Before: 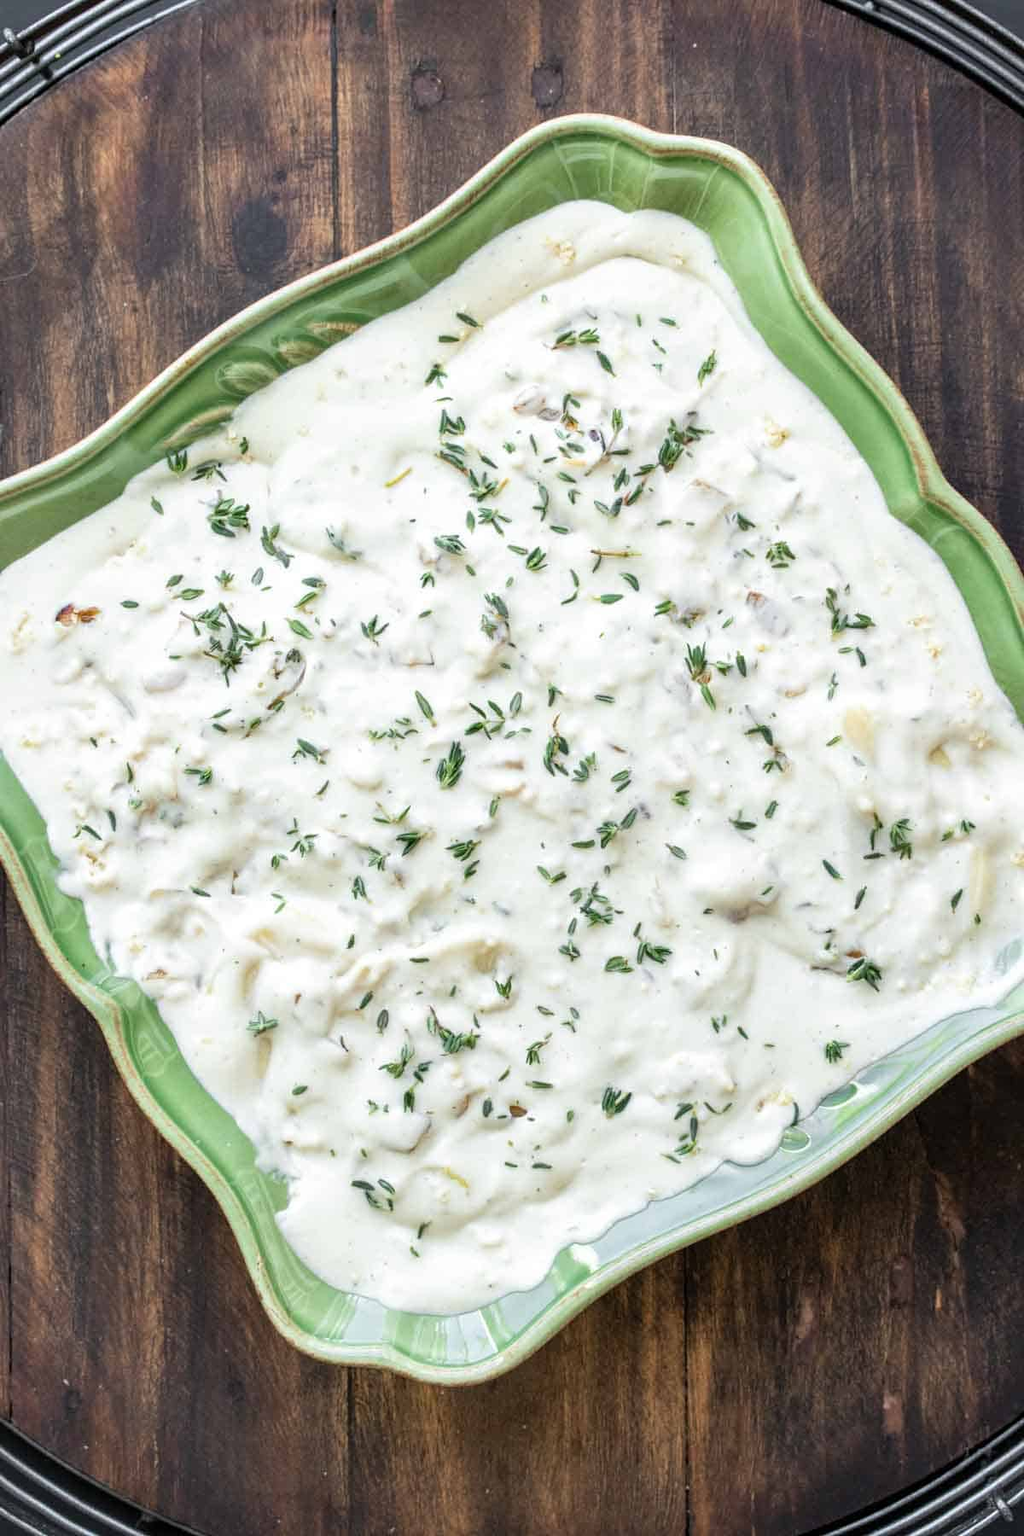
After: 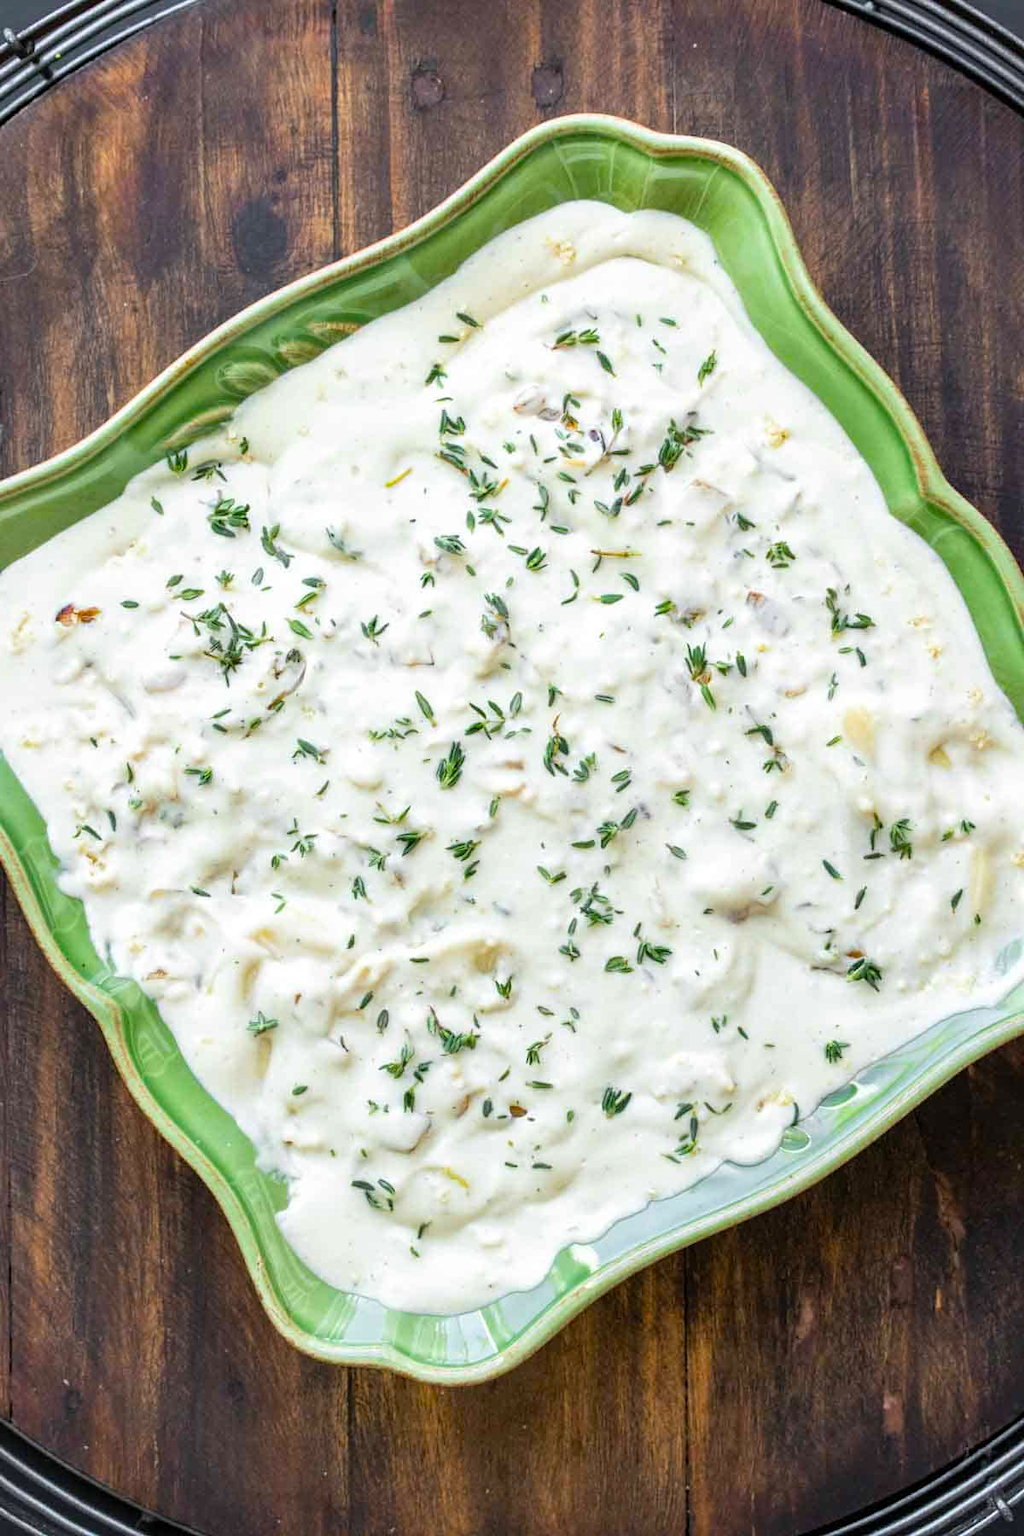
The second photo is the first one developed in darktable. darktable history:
color balance rgb: linear chroma grading › shadows -8.335%, linear chroma grading › global chroma 9.699%, perceptual saturation grading › global saturation 30.68%
